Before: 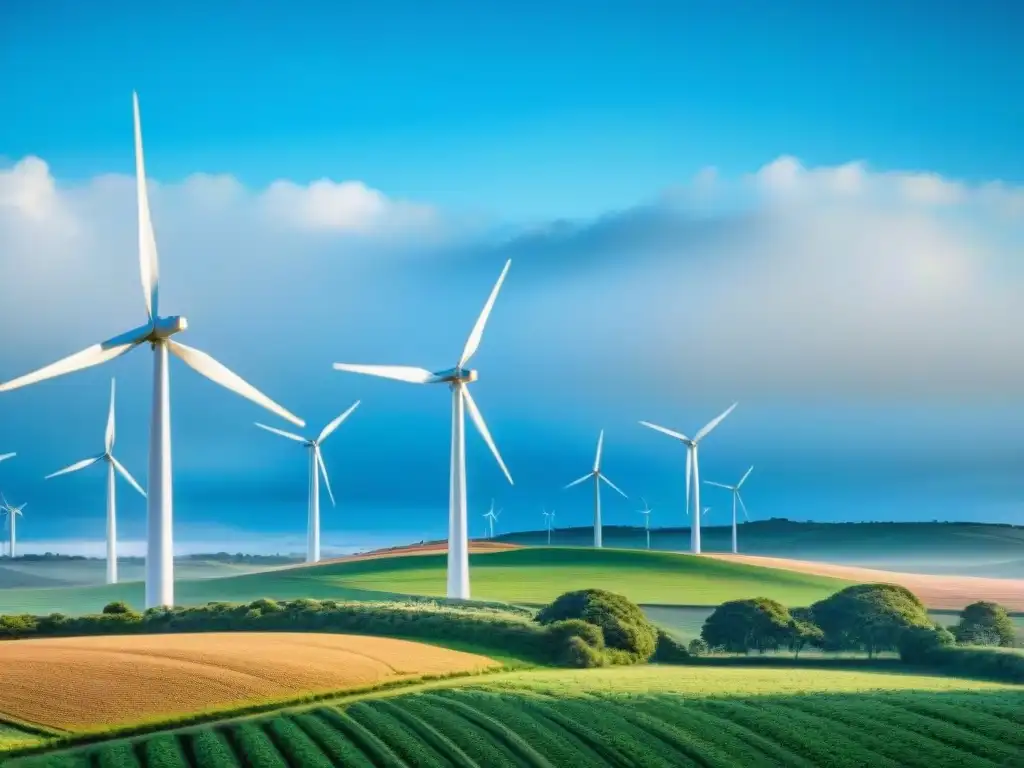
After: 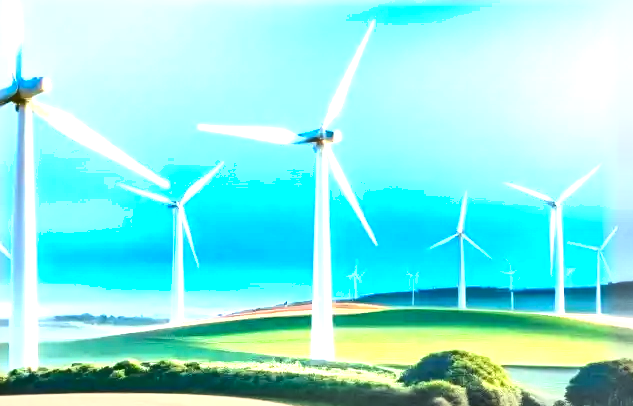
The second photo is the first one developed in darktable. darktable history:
exposure: black level correction 0, exposure 1.743 EV, compensate highlight preservation false
vignetting: fall-off start 93.23%, fall-off radius 5.65%, brightness -0.215, center (-0.033, -0.038), automatic ratio true, width/height ratio 1.33, shape 0.051
crop: left 13.341%, top 31.165%, right 24.748%, bottom 15.932%
shadows and highlights: shadows 31.45, highlights -32.71, soften with gaussian
